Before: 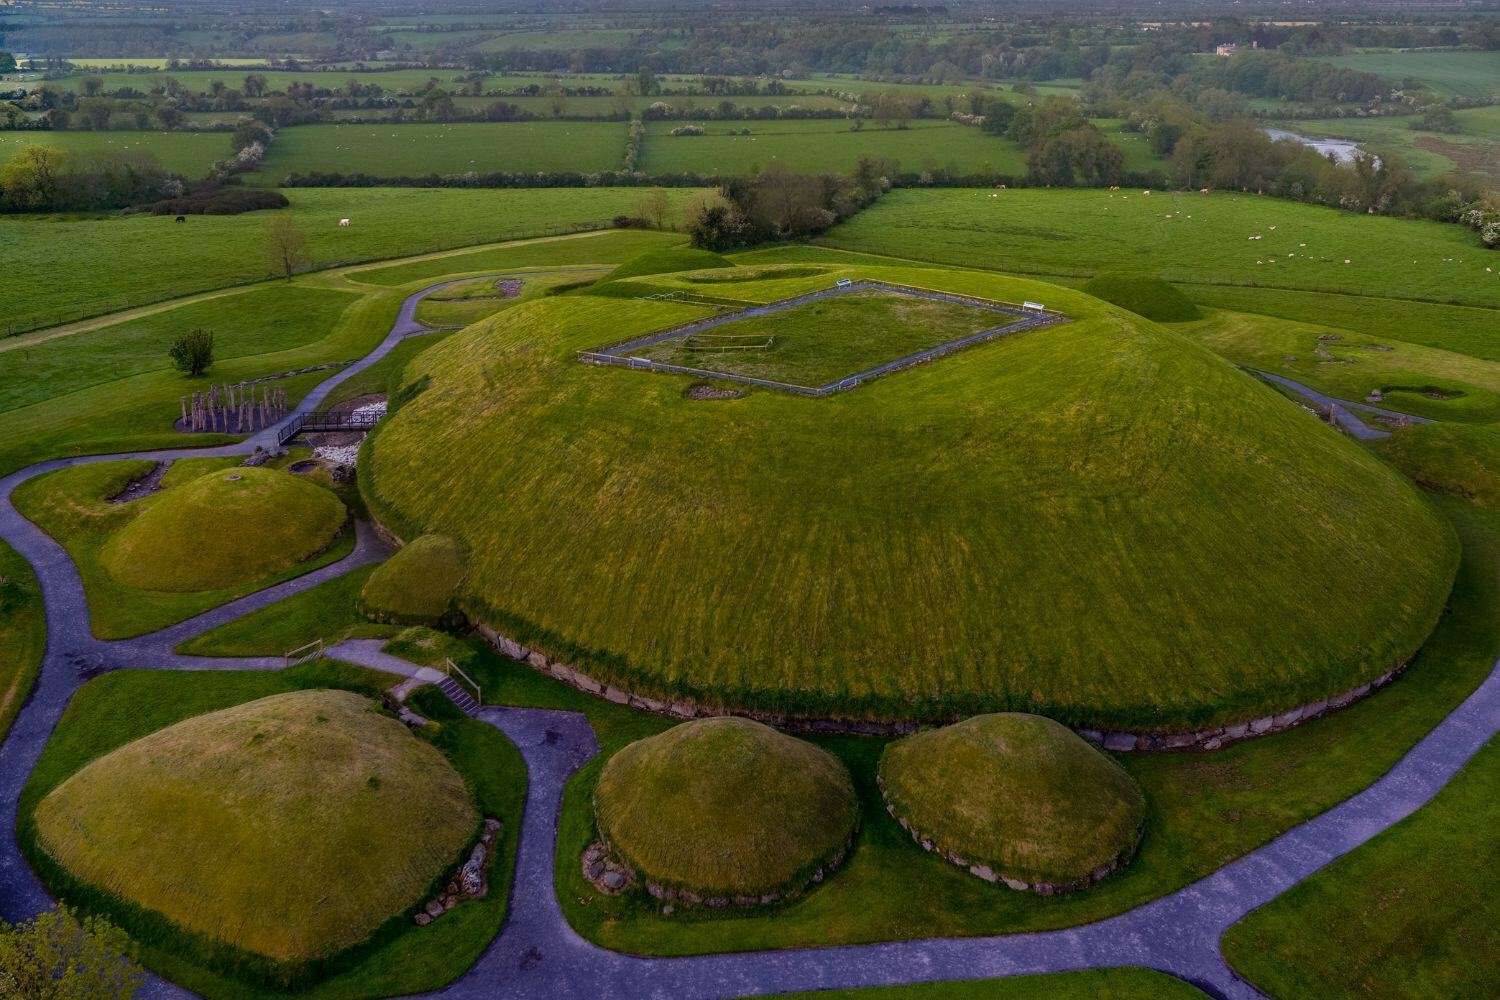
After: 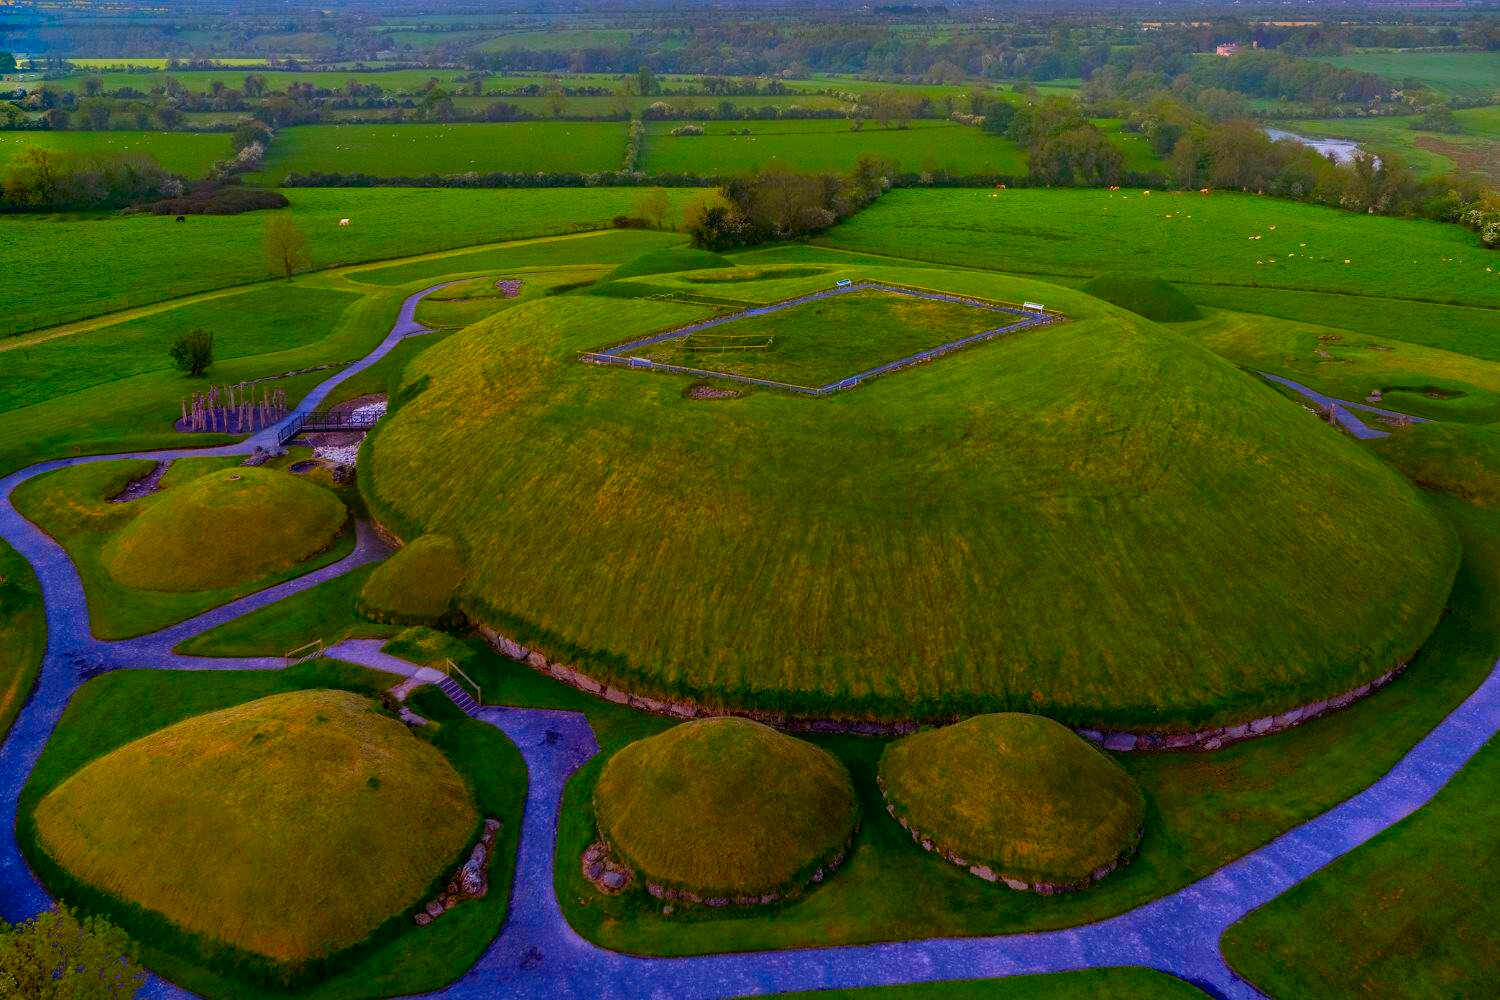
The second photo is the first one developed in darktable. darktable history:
color correction: highlights b* 0.03, saturation 2.13
